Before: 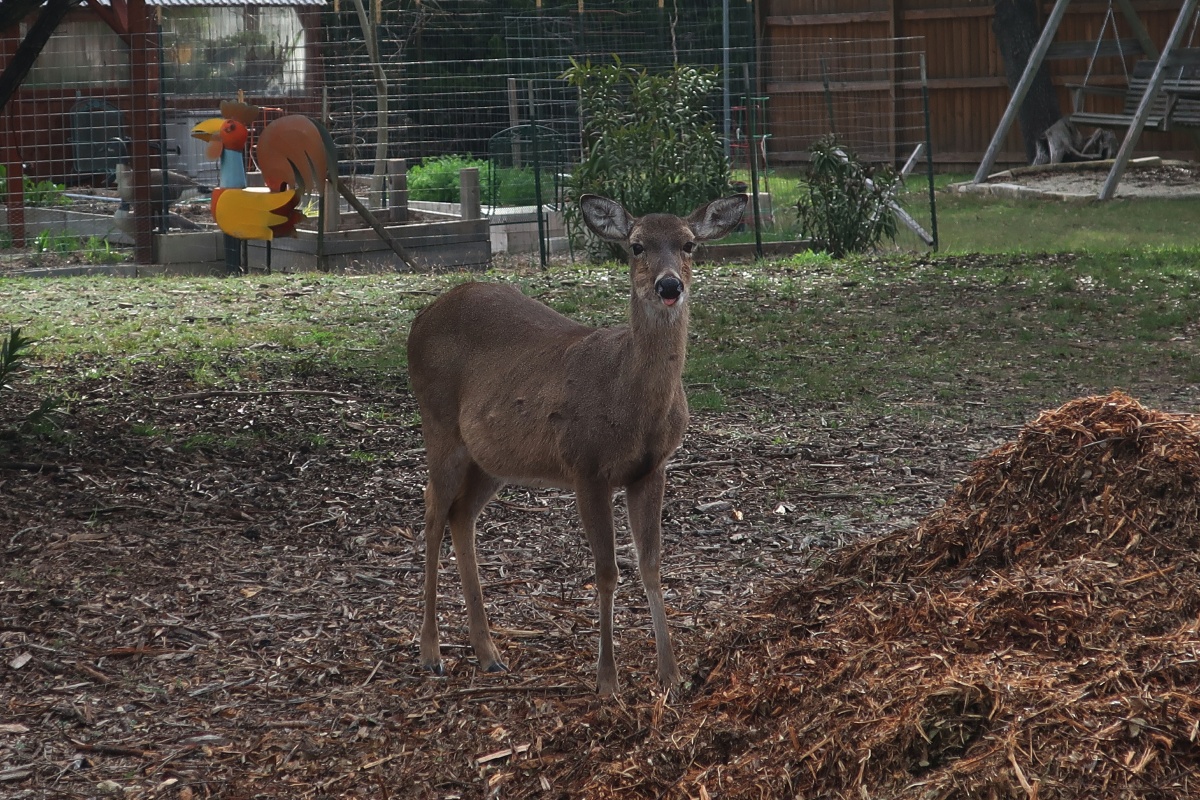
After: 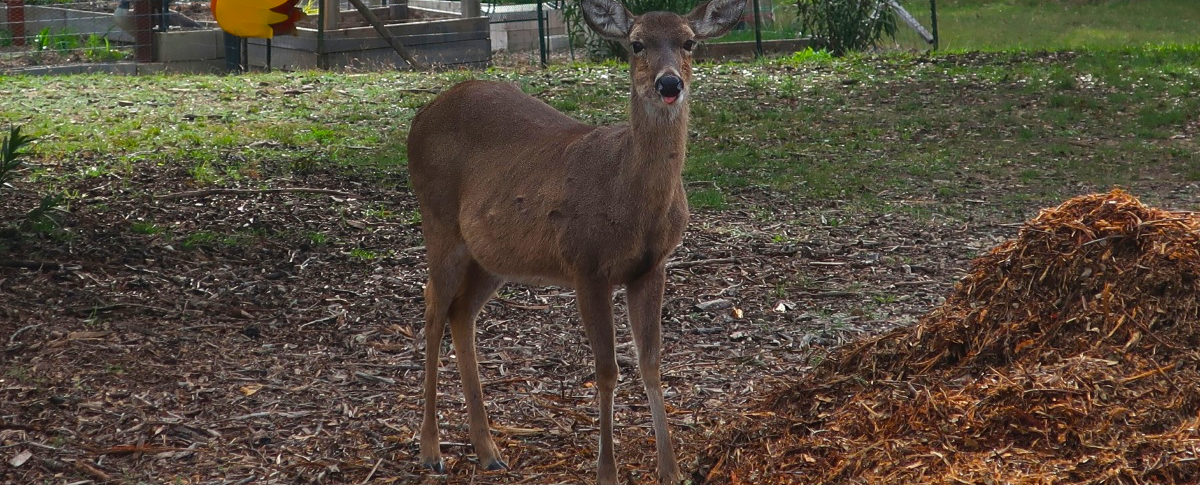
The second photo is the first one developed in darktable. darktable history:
crop and rotate: top 25.357%, bottom 13.942%
color balance rgb: linear chroma grading › global chroma 15%, perceptual saturation grading › global saturation 30%
